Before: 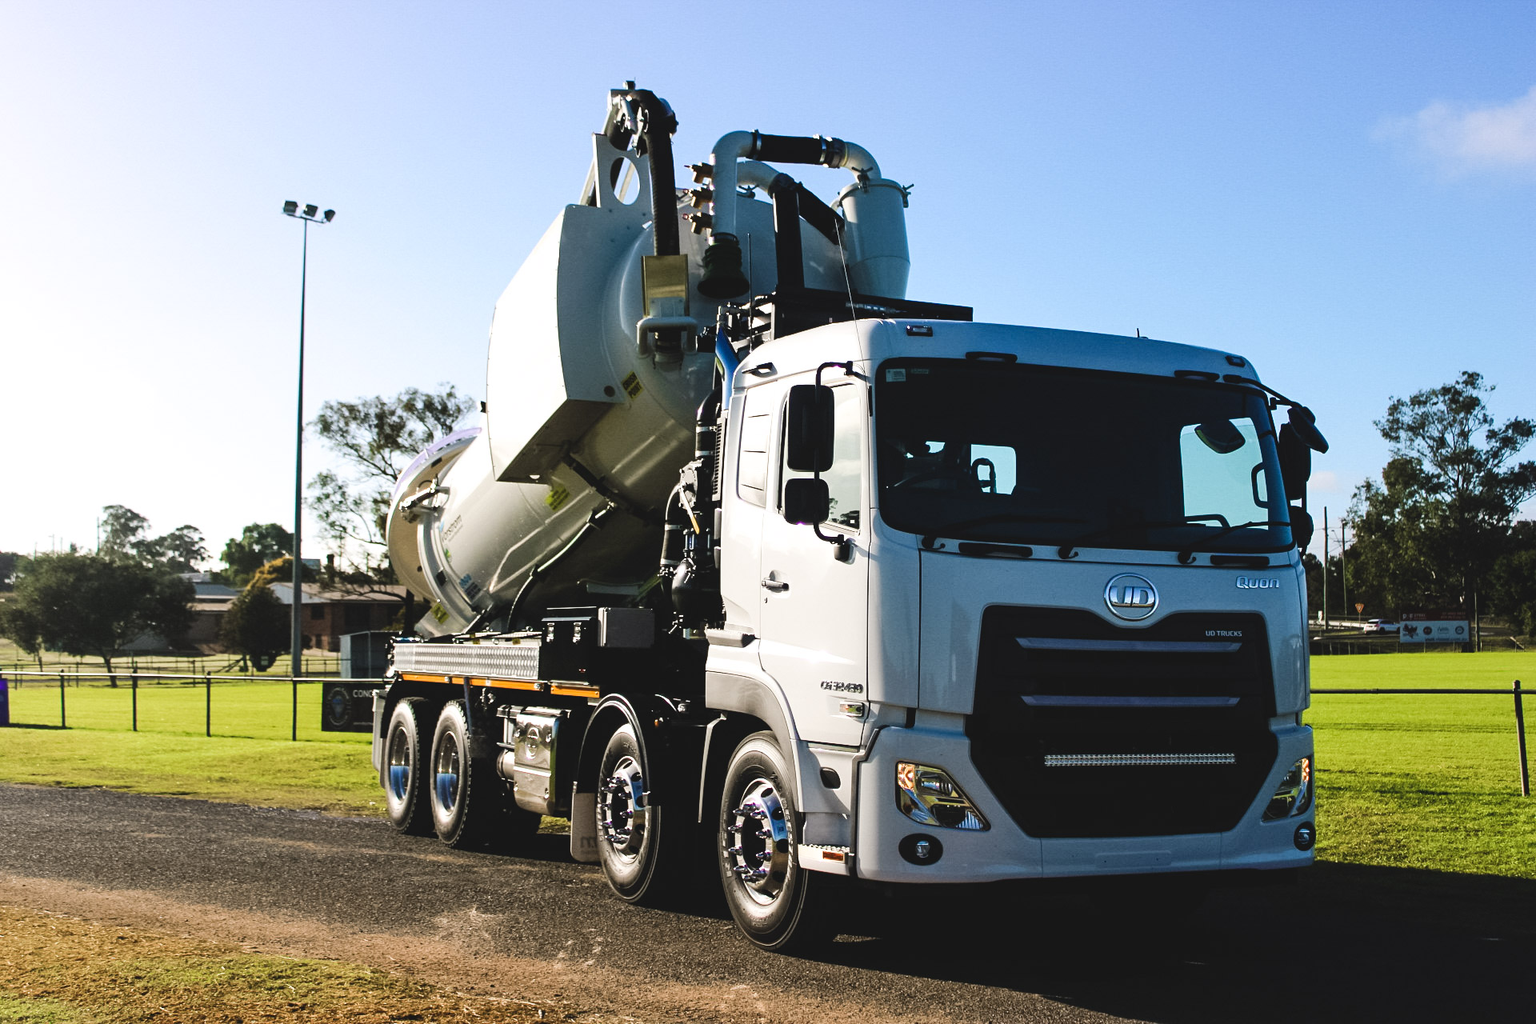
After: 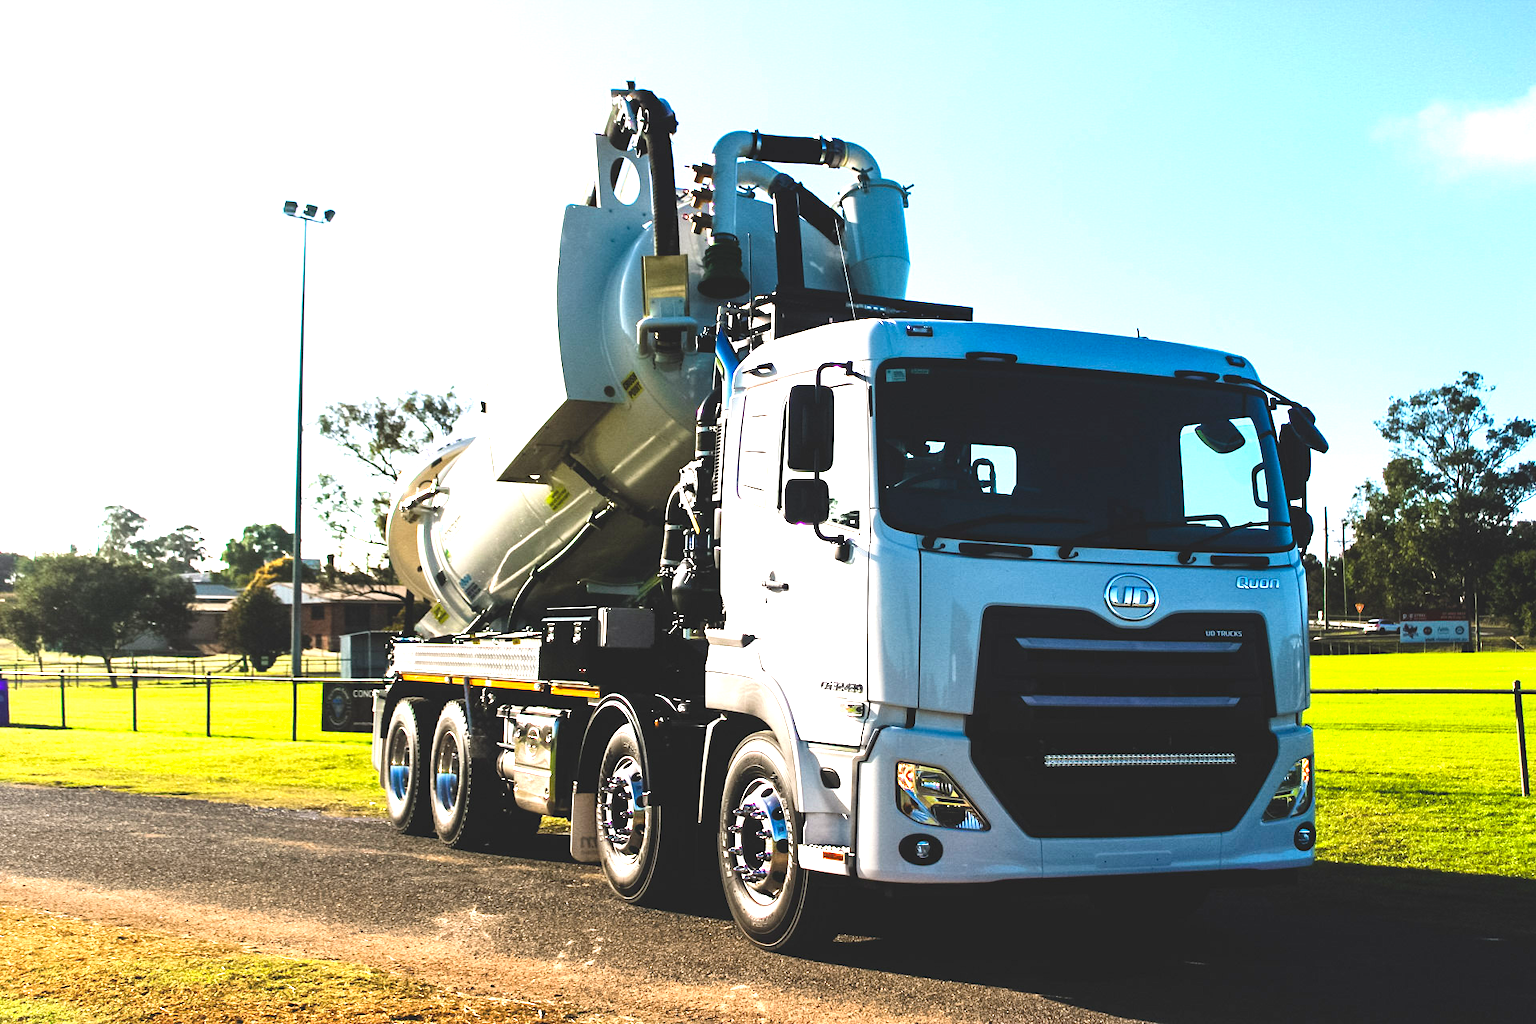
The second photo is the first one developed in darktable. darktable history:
exposure: exposure 1.09 EV, compensate highlight preservation false
